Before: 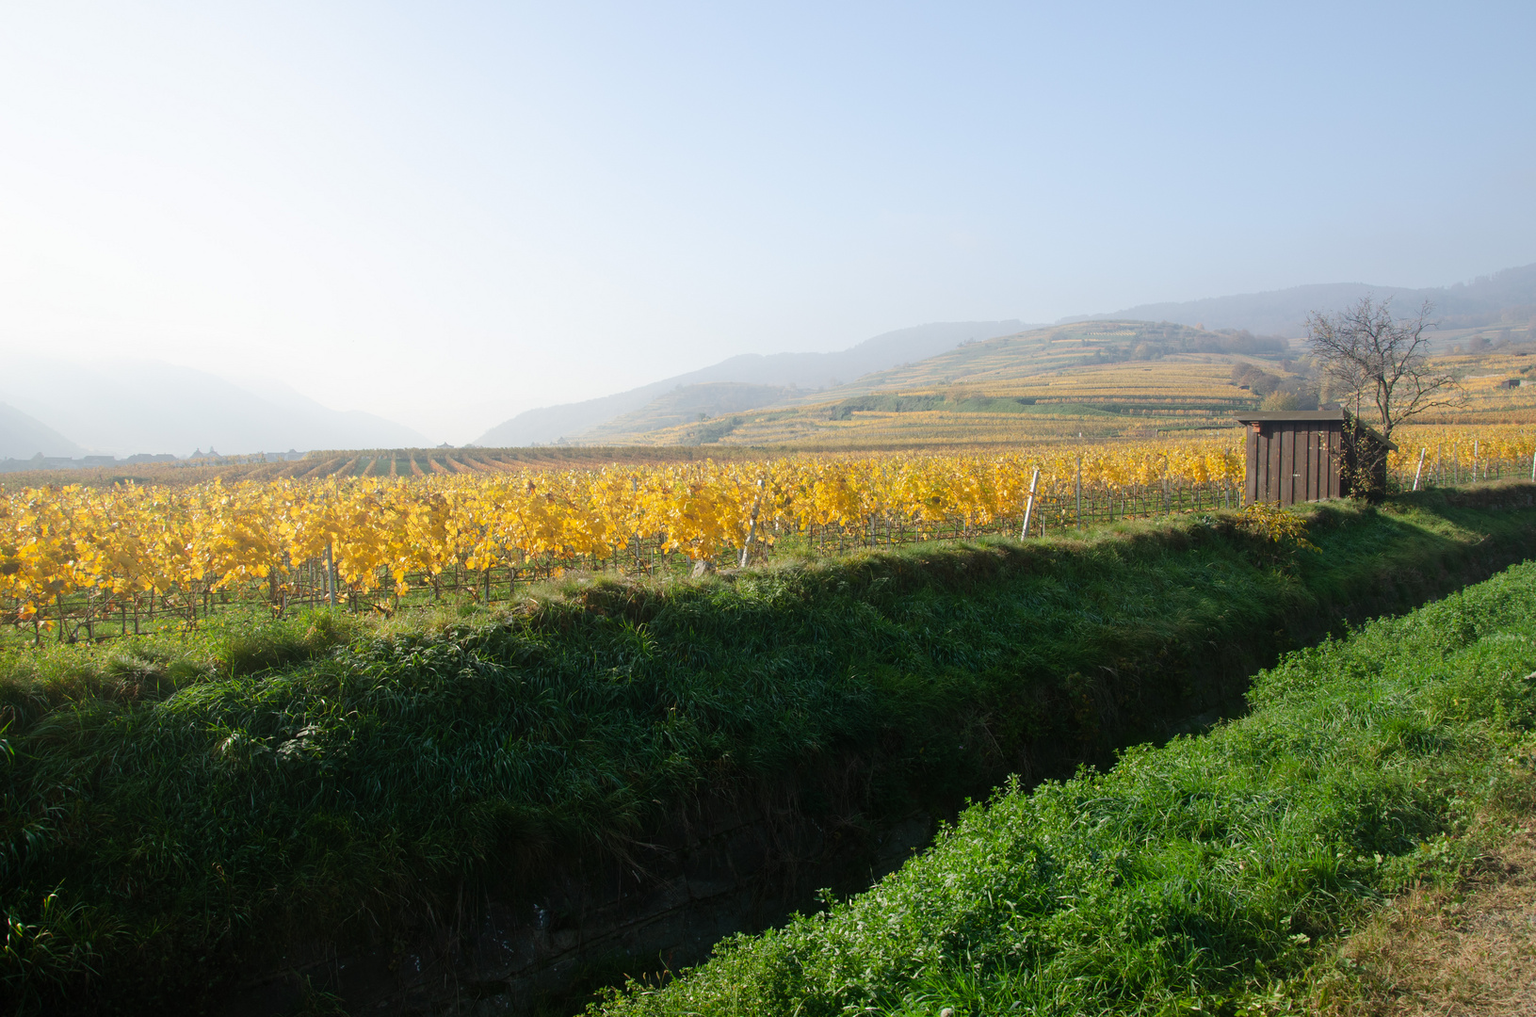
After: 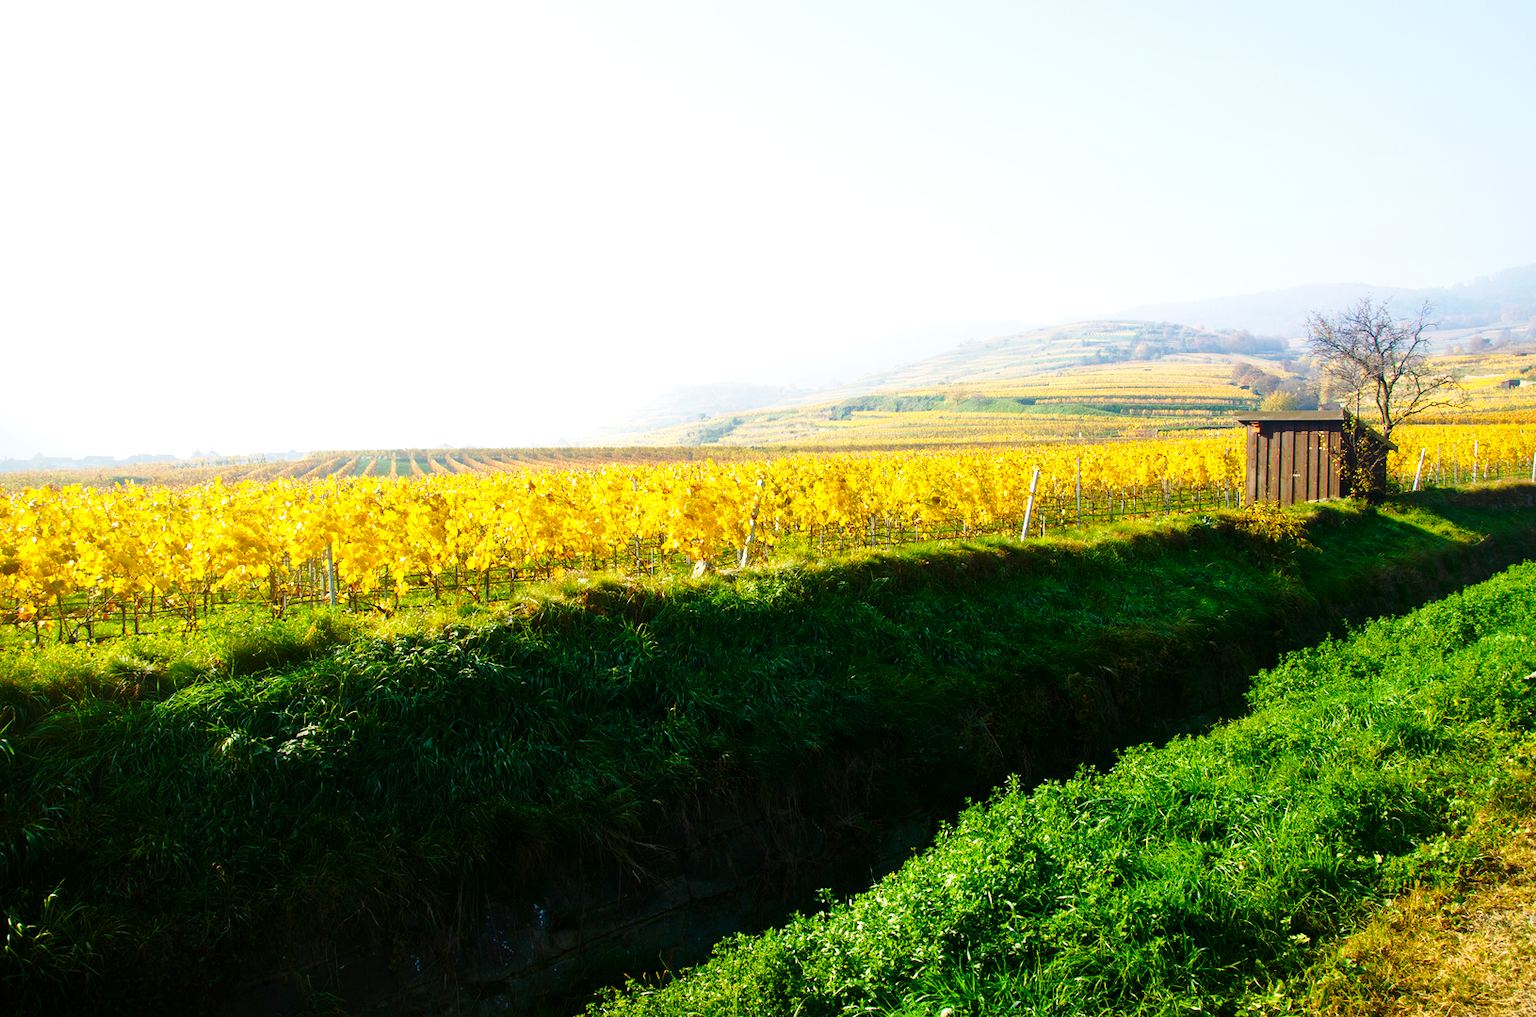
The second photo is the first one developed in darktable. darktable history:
base curve: curves: ch0 [(0, 0) (0.028, 0.03) (0.121, 0.232) (0.46, 0.748) (0.859, 0.968) (1, 1)], preserve colors none
velvia: on, module defaults
color balance rgb: linear chroma grading › global chroma 9%, perceptual saturation grading › global saturation 36%, perceptual saturation grading › shadows 35%, perceptual brilliance grading › global brilliance 15%, perceptual brilliance grading › shadows -35%, global vibrance 15%
local contrast: mode bilateral grid, contrast 20, coarseness 50, detail 132%, midtone range 0.2
